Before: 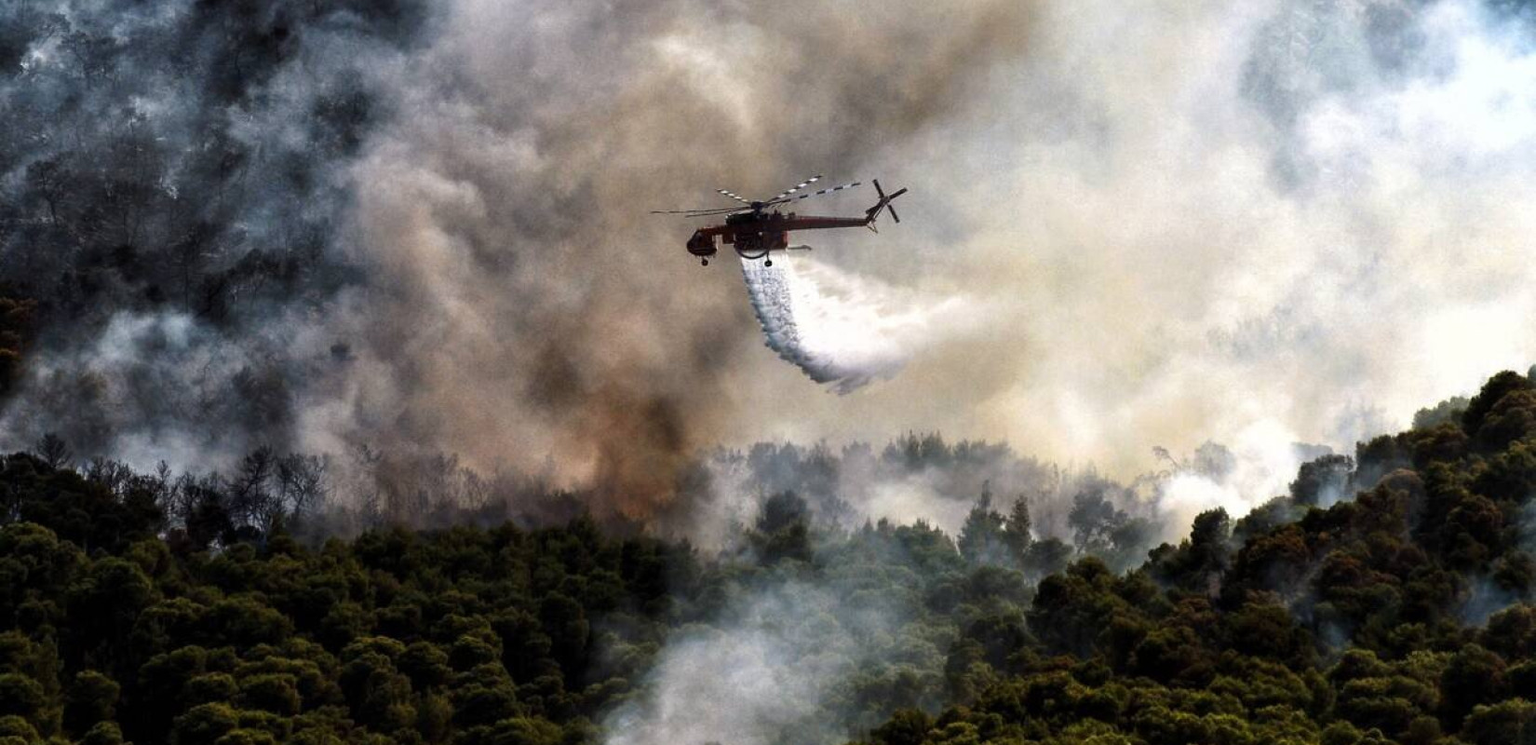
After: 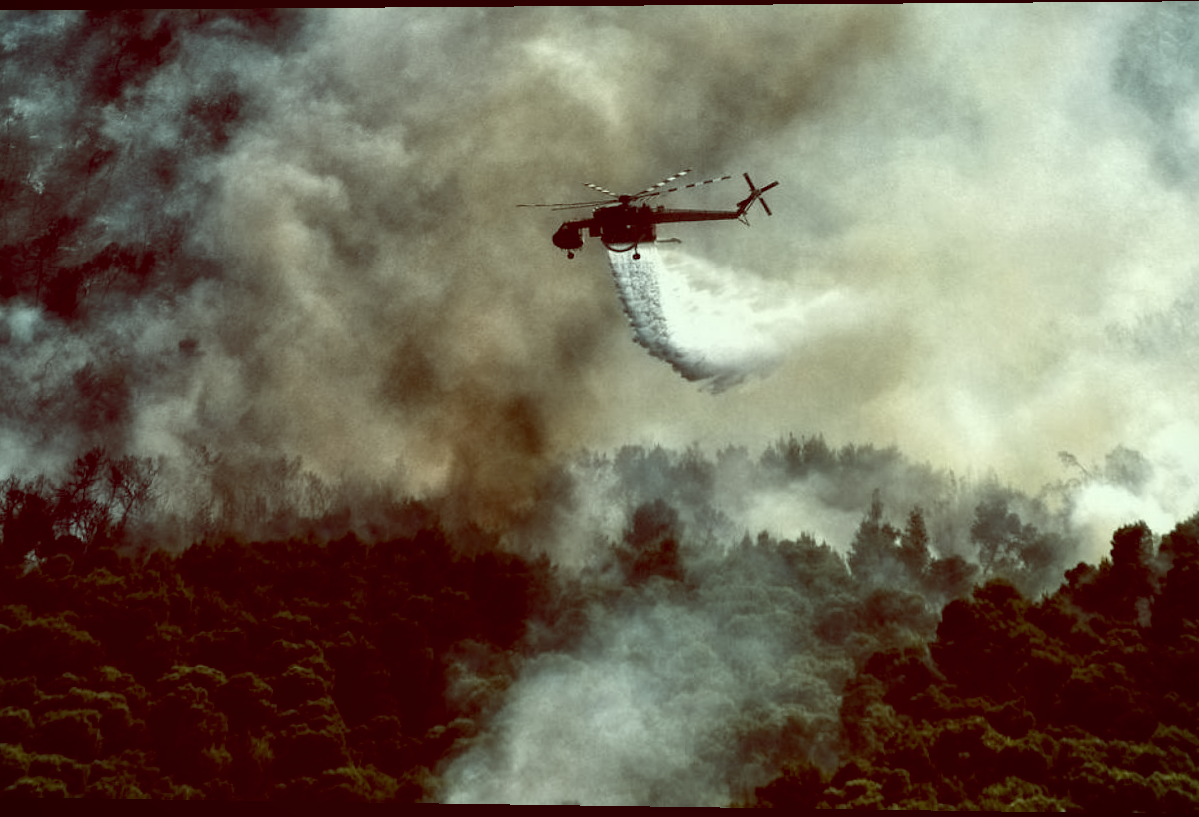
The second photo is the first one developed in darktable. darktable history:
vignetting: fall-off start 97.23%, saturation -0.024, center (-0.033, -0.042), width/height ratio 1.179, unbound false
contrast equalizer: y [[0.5 ×6], [0.5 ×6], [0.5 ×6], [0 ×6], [0, 0.039, 0.251, 0.29, 0.293, 0.292]]
color zones: curves: ch0 [(0, 0.5) (0.143, 0.5) (0.286, 0.5) (0.429, 0.504) (0.571, 0.5) (0.714, 0.509) (0.857, 0.5) (1, 0.5)]; ch1 [(0, 0.425) (0.143, 0.425) (0.286, 0.375) (0.429, 0.405) (0.571, 0.5) (0.714, 0.47) (0.857, 0.425) (1, 0.435)]; ch2 [(0, 0.5) (0.143, 0.5) (0.286, 0.5) (0.429, 0.517) (0.571, 0.5) (0.714, 0.51) (0.857, 0.5) (1, 0.5)]
rotate and perspective: rotation 0.128°, lens shift (vertical) -0.181, lens shift (horizontal) -0.044, shear 0.001, automatic cropping off
color balance: lift [1, 1.015, 0.987, 0.985], gamma [1, 0.959, 1.042, 0.958], gain [0.927, 0.938, 1.072, 0.928], contrast 1.5%
white balance: emerald 1
crop and rotate: left 13.537%, right 19.796%
